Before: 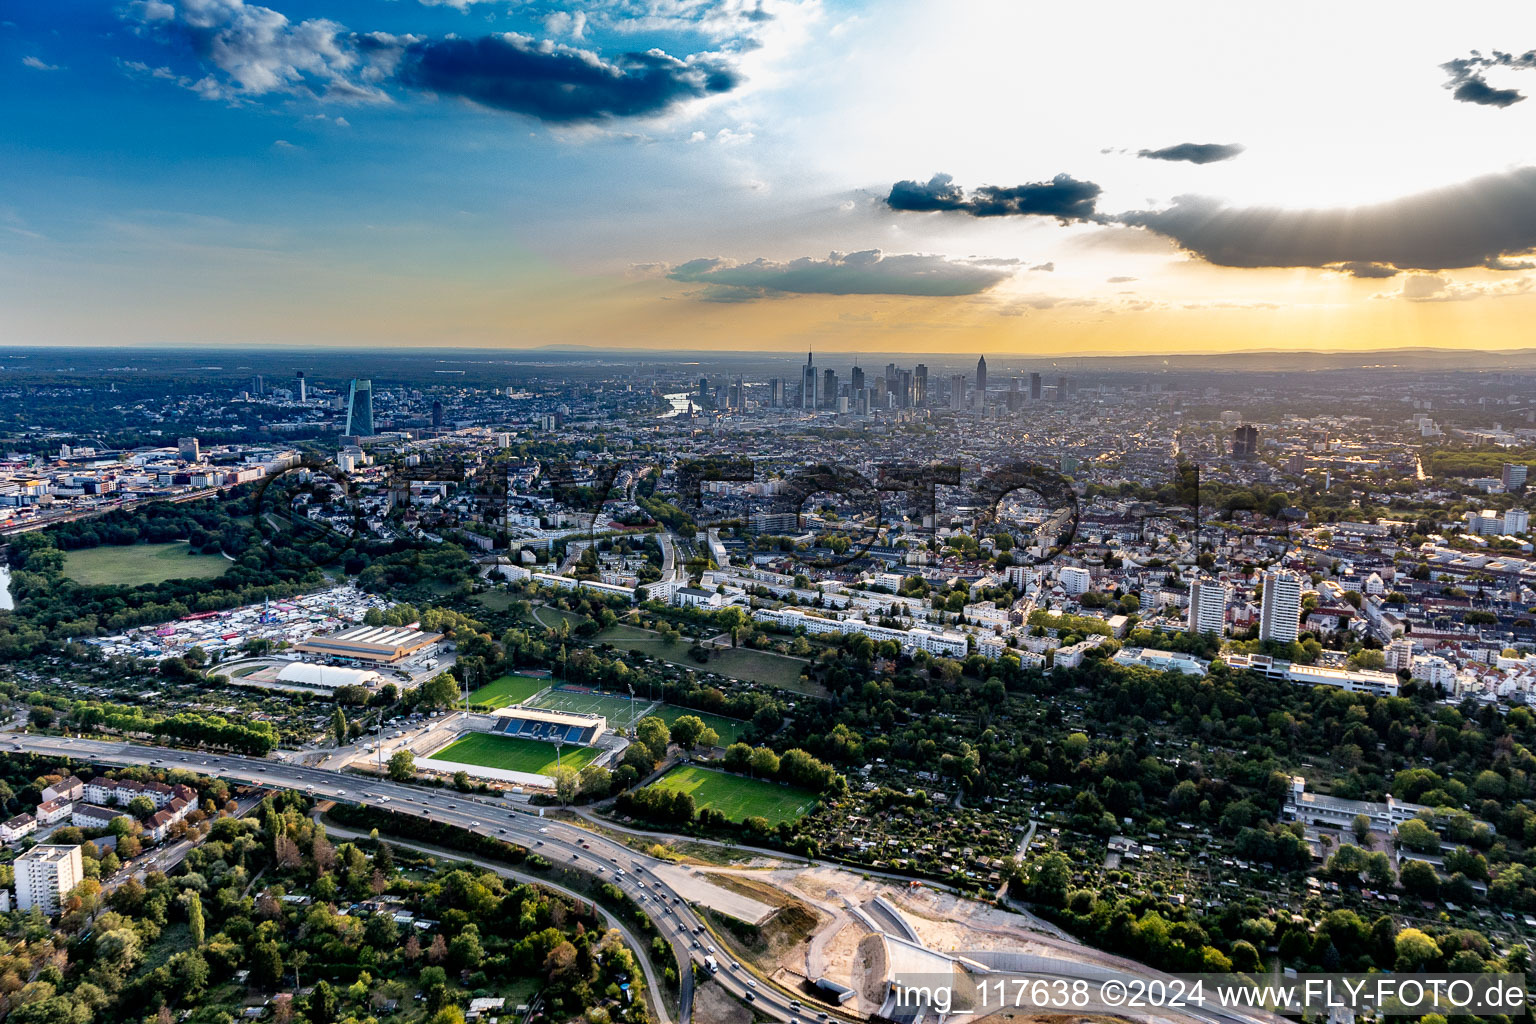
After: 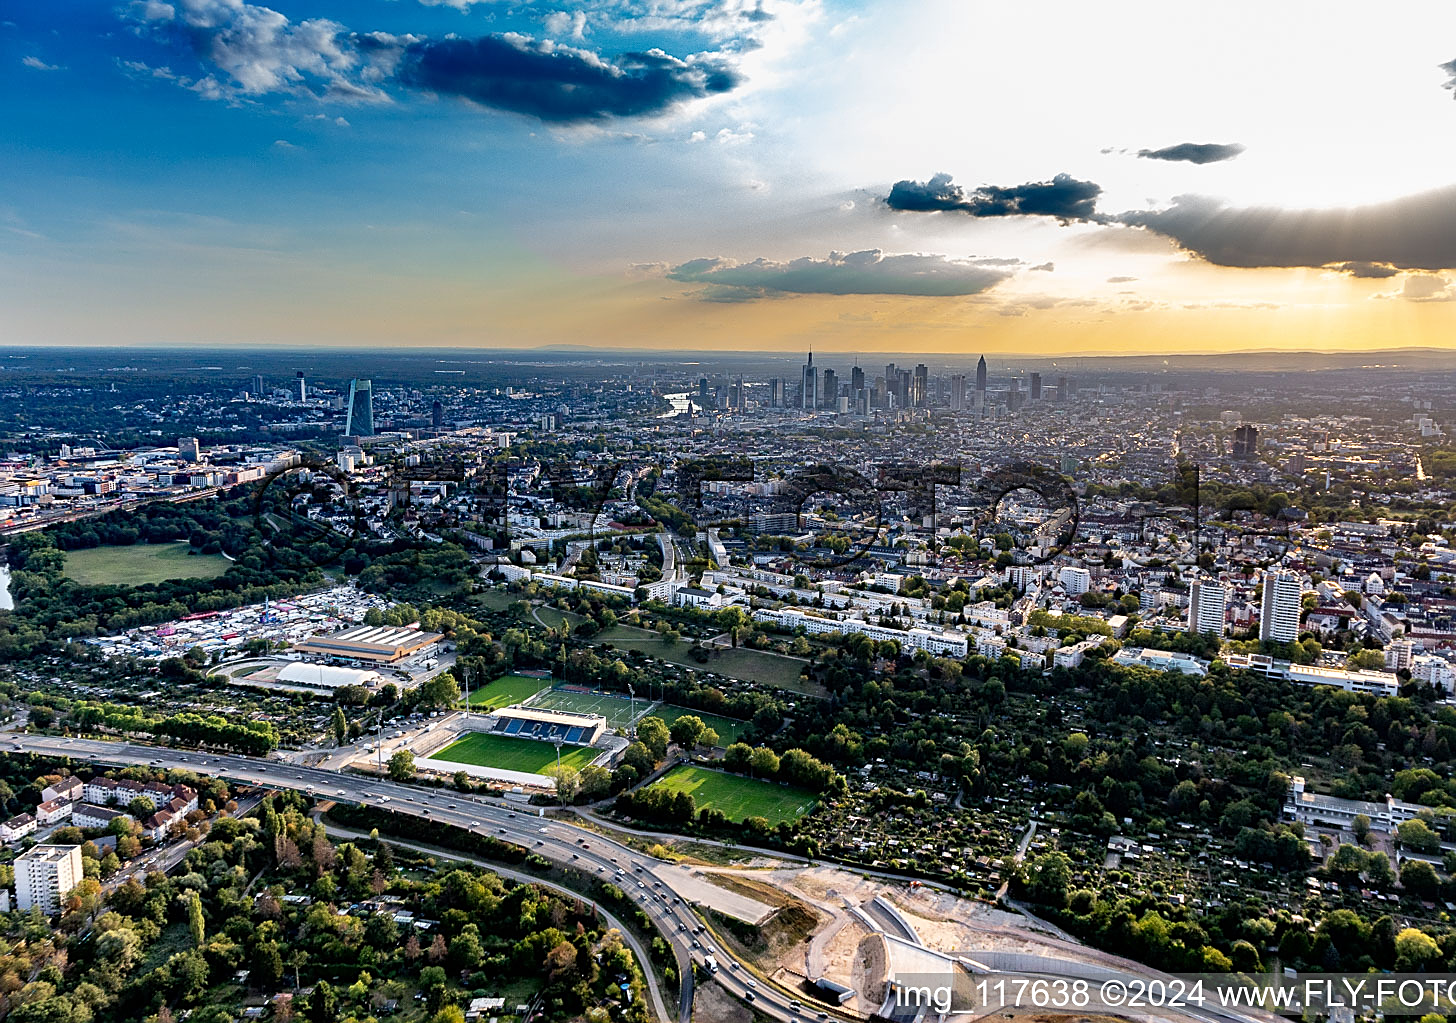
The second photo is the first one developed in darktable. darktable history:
tone equalizer: edges refinement/feathering 500, mask exposure compensation -1.57 EV, preserve details no
sharpen: on, module defaults
crop and rotate: left 0%, right 5.205%
